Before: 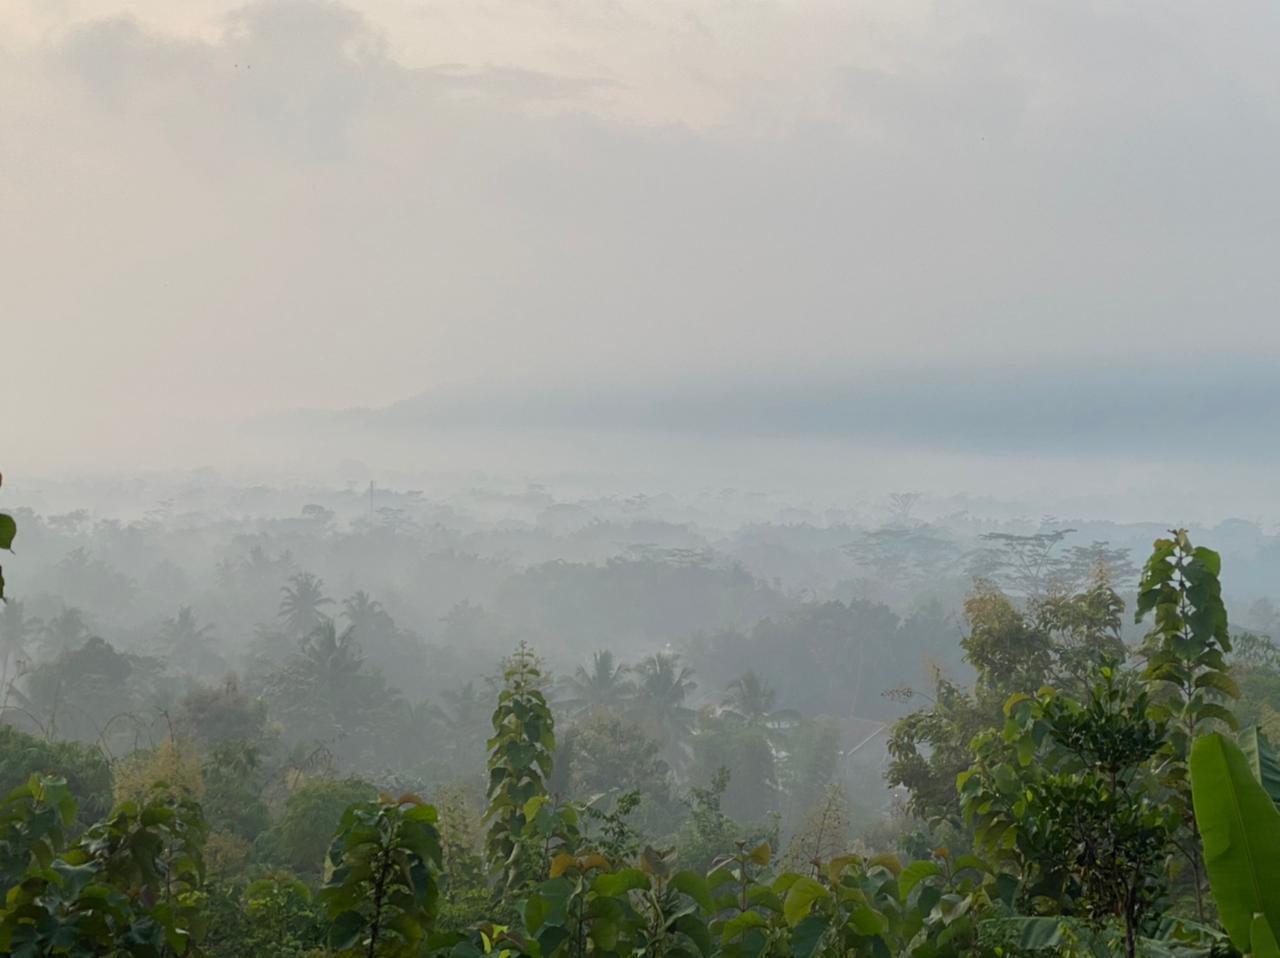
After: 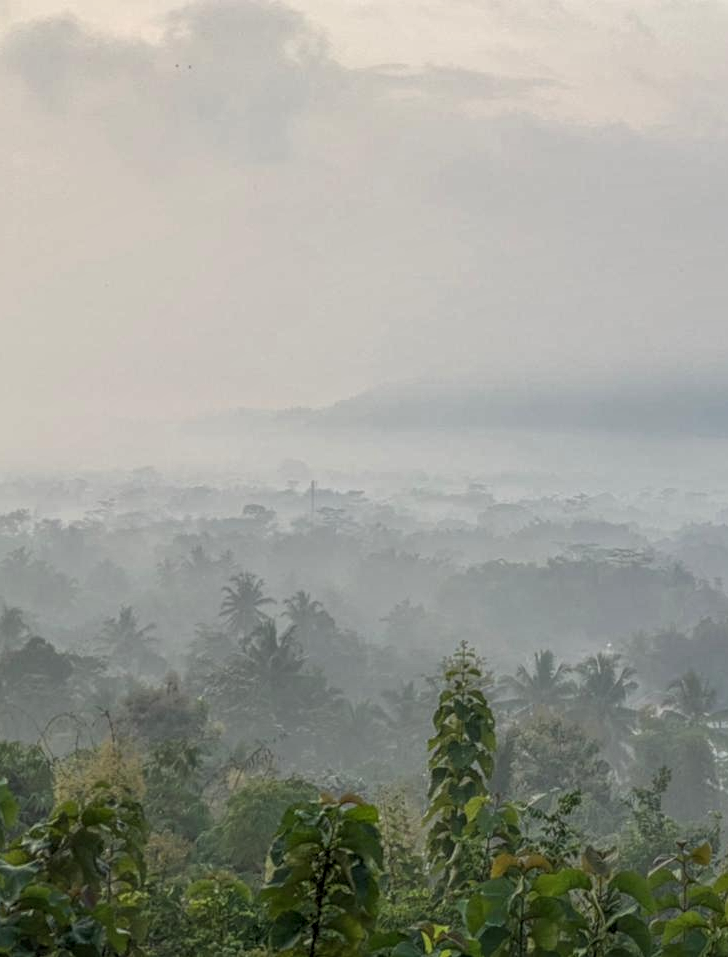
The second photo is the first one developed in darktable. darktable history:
local contrast: highlights 6%, shadows 2%, detail 199%, midtone range 0.247
crop: left 4.651%, right 38.416%
